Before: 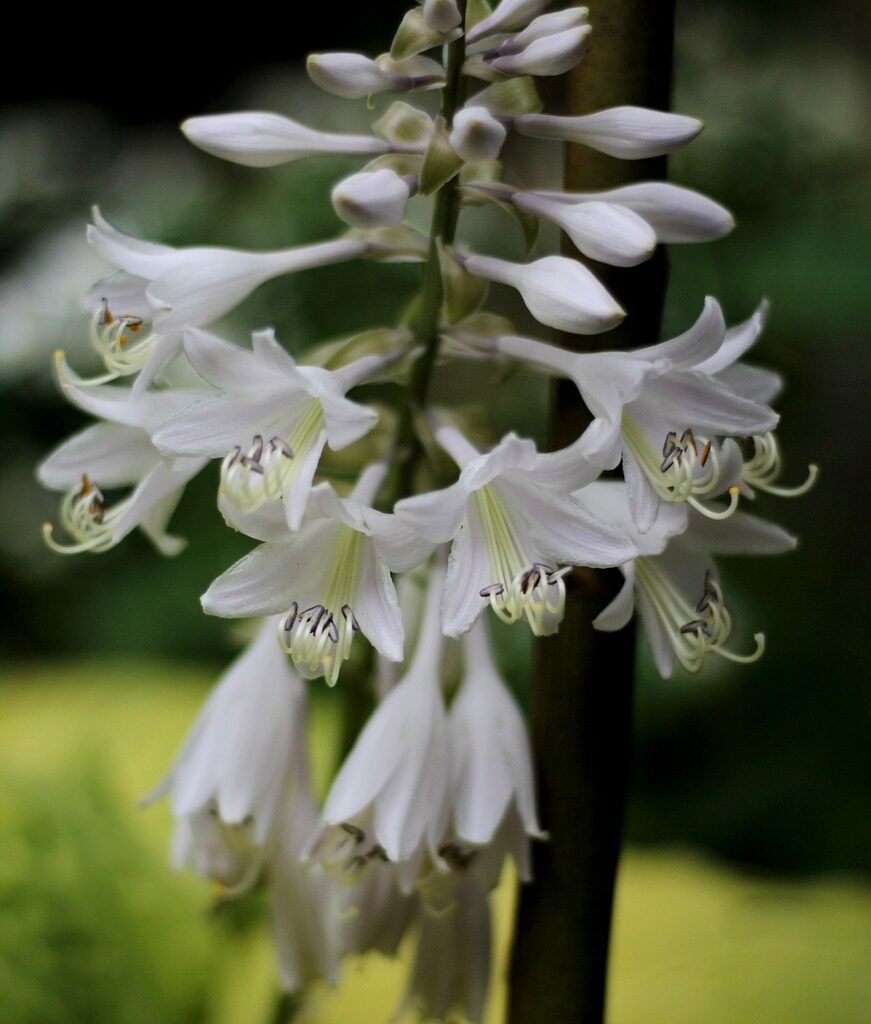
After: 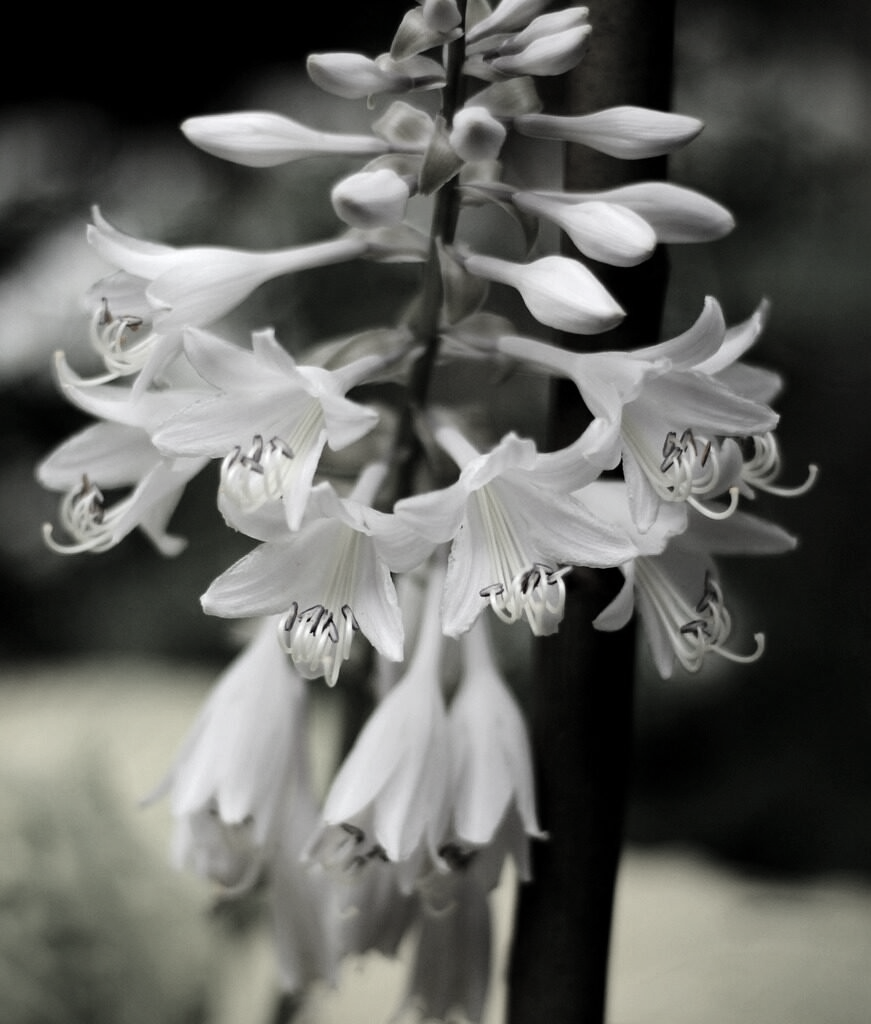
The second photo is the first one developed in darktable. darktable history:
exposure: compensate exposure bias true, compensate highlight preservation false
tone equalizer: -8 EV -0.412 EV, -7 EV -0.362 EV, -6 EV -0.33 EV, -5 EV -0.224 EV, -3 EV 0.212 EV, -2 EV 0.333 EV, -1 EV 0.394 EV, +0 EV 0.408 EV, mask exposure compensation -0.505 EV
color correction: highlights b* 0.024, saturation 0.163
